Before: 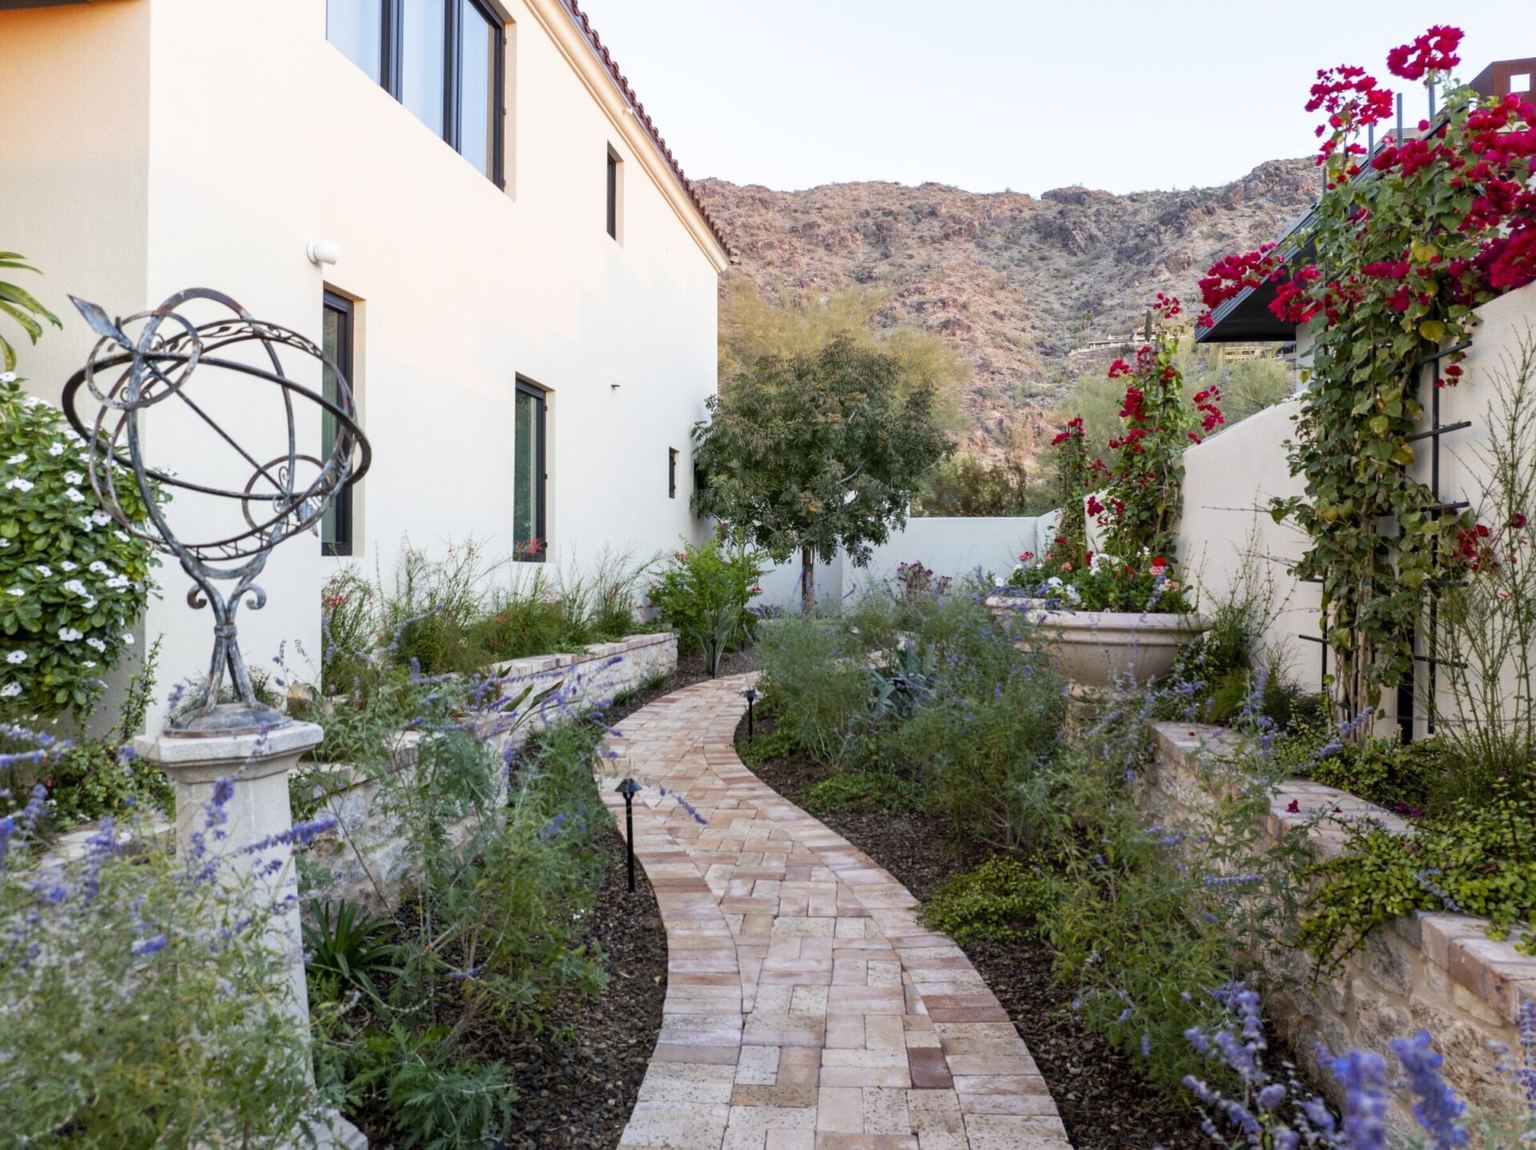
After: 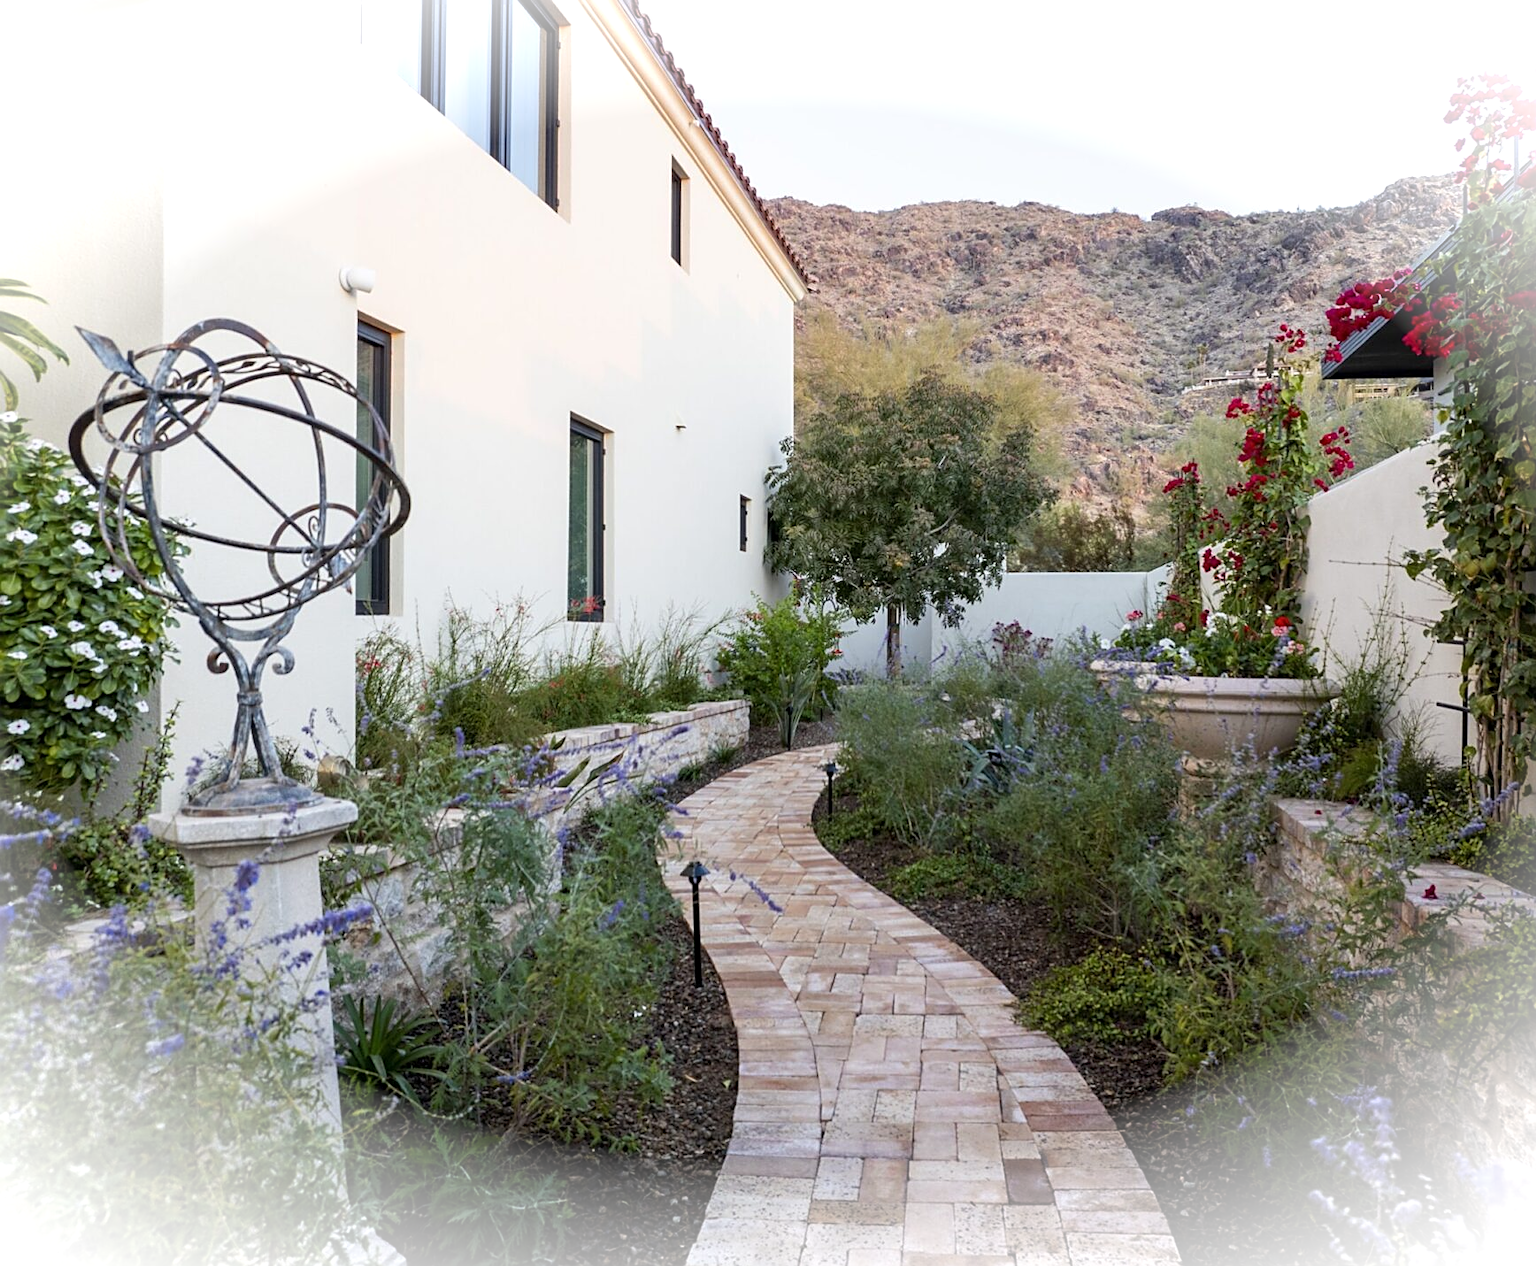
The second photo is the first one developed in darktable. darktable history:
vignetting: fall-off start 100.75%, brightness 0.984, saturation -0.49, width/height ratio 1.321, unbound false
crop: right 9.484%, bottom 0.04%
sharpen: on, module defaults
